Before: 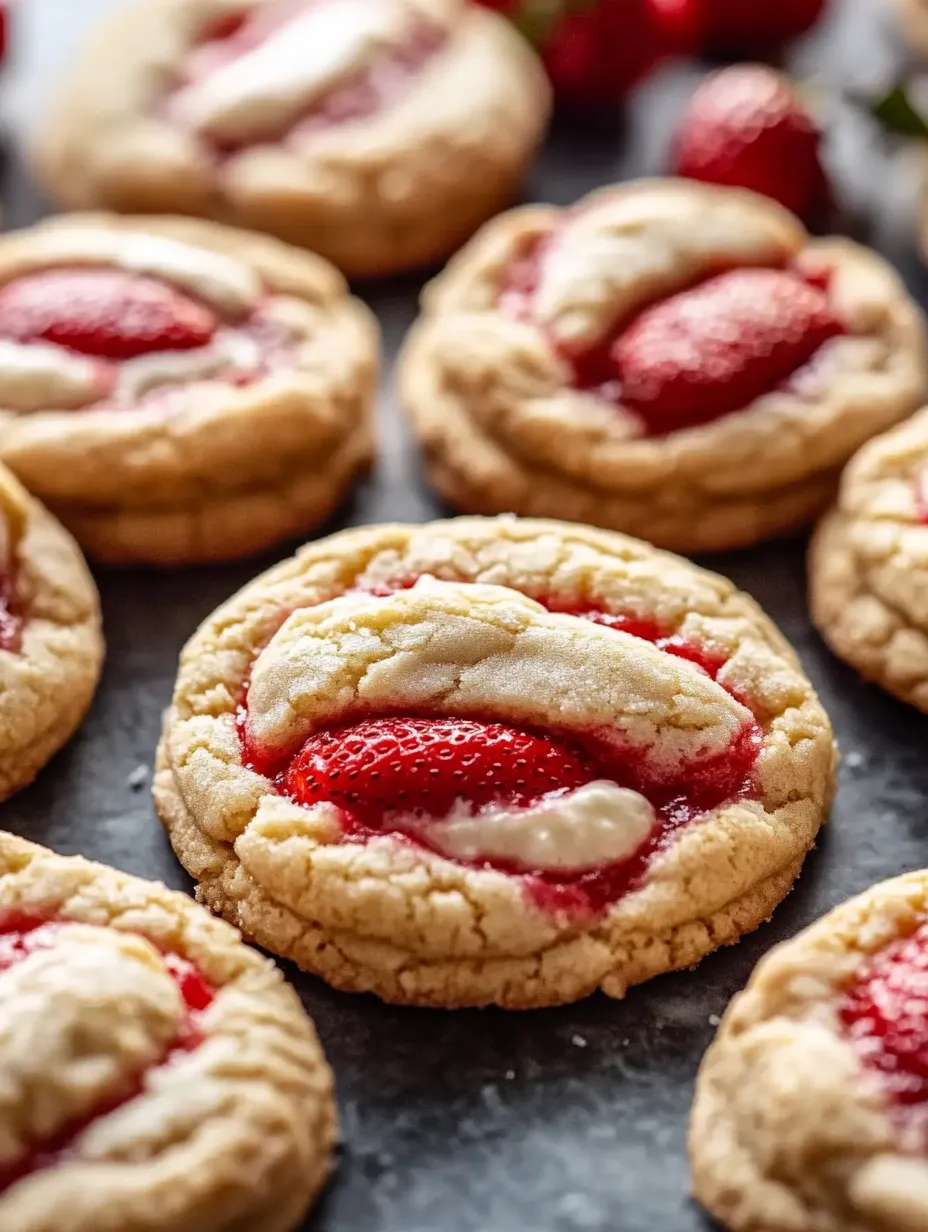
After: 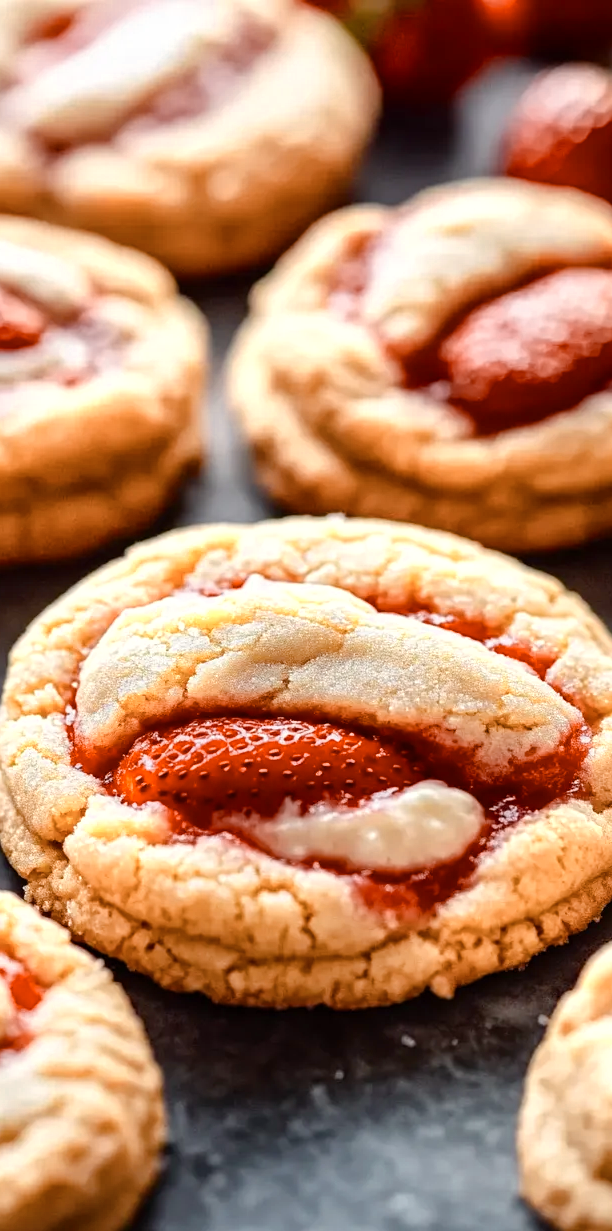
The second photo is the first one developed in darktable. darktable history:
color balance rgb: perceptual saturation grading › global saturation 20%, perceptual saturation grading › highlights -25%, perceptual saturation grading › shadows 25%
color zones: curves: ch0 [(0.018, 0.548) (0.197, 0.654) (0.425, 0.447) (0.605, 0.658) (0.732, 0.579)]; ch1 [(0.105, 0.531) (0.224, 0.531) (0.386, 0.39) (0.618, 0.456) (0.732, 0.456) (0.956, 0.421)]; ch2 [(0.039, 0.583) (0.215, 0.465) (0.399, 0.544) (0.465, 0.548) (0.614, 0.447) (0.724, 0.43) (0.882, 0.623) (0.956, 0.632)]
crop and rotate: left 18.442%, right 15.508%
